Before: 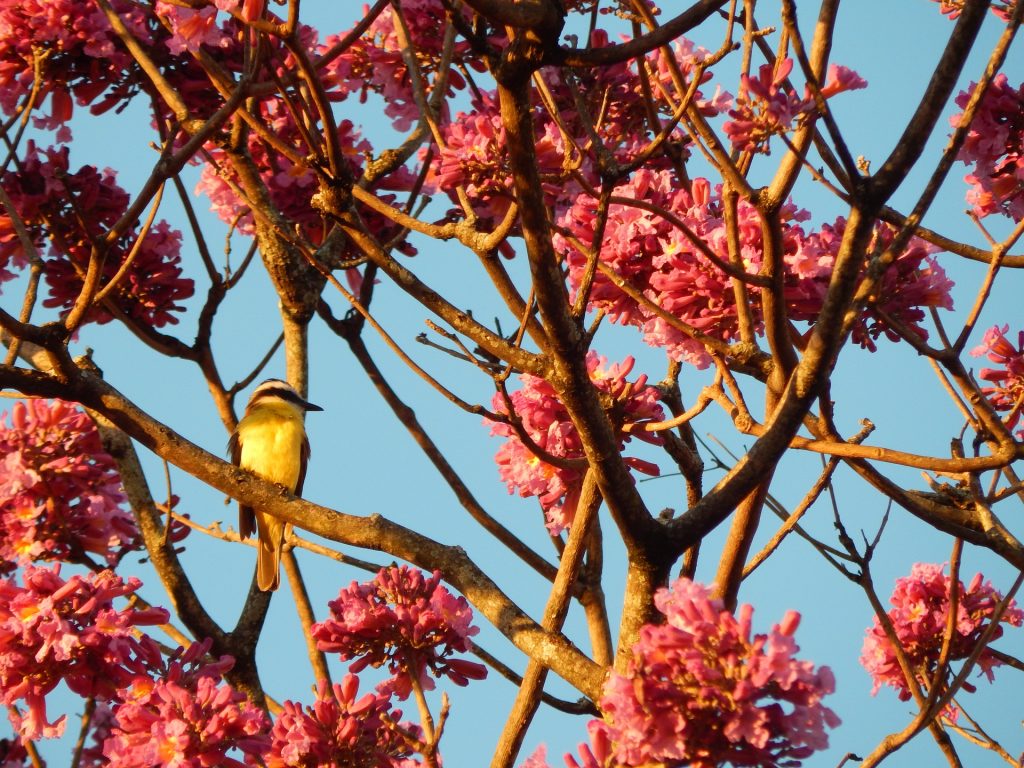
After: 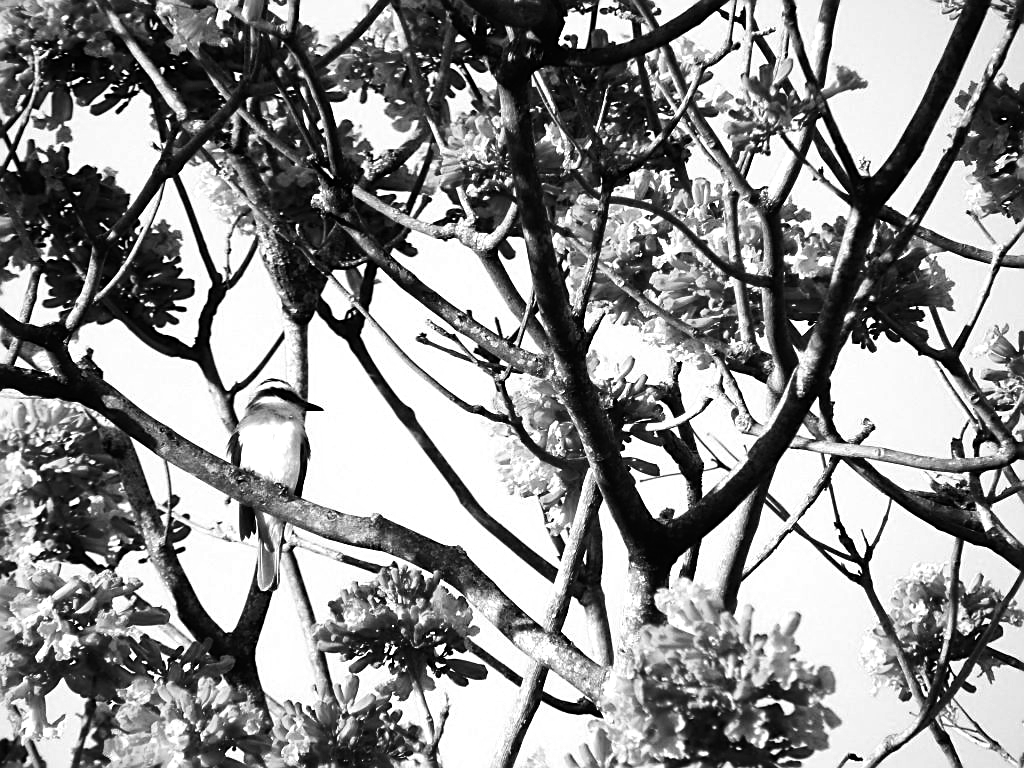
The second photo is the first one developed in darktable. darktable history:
monochrome: on, module defaults
tone equalizer: -8 EV -1.08 EV, -7 EV -1.01 EV, -6 EV -0.867 EV, -5 EV -0.578 EV, -3 EV 0.578 EV, -2 EV 0.867 EV, -1 EV 1.01 EV, +0 EV 1.08 EV, edges refinement/feathering 500, mask exposure compensation -1.57 EV, preserve details no
color balance: input saturation 80.07%
sharpen: on, module defaults
white balance: red 1.009, blue 1.027
